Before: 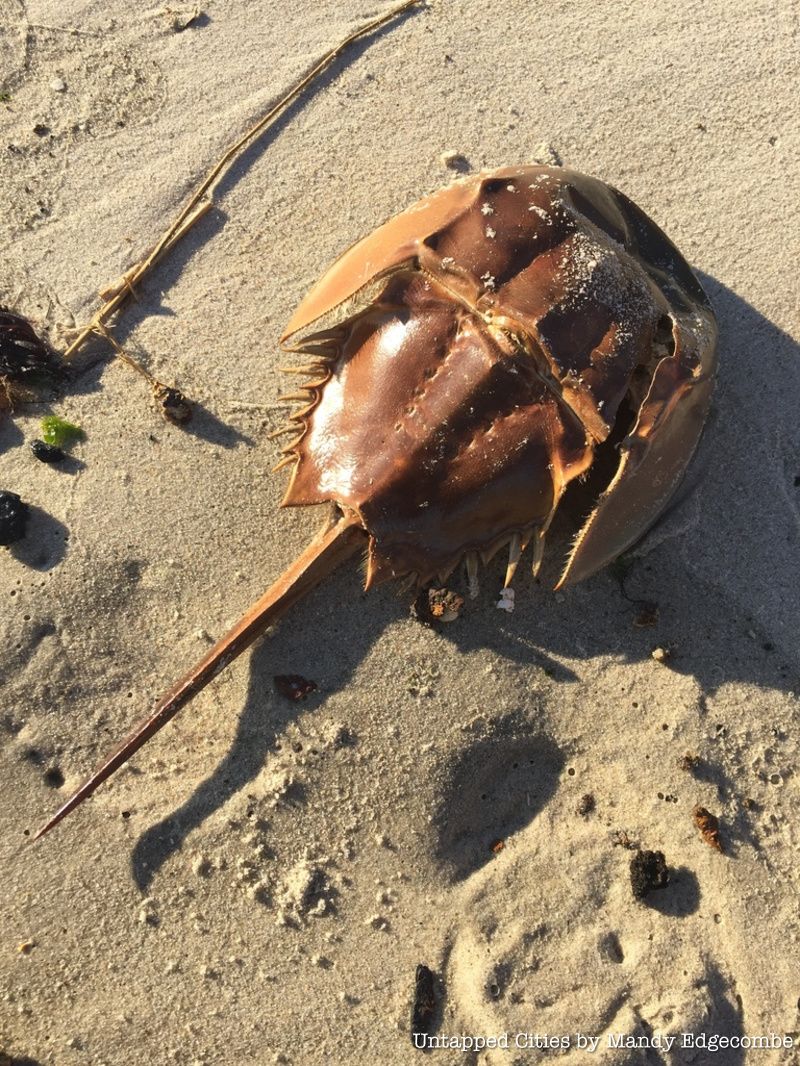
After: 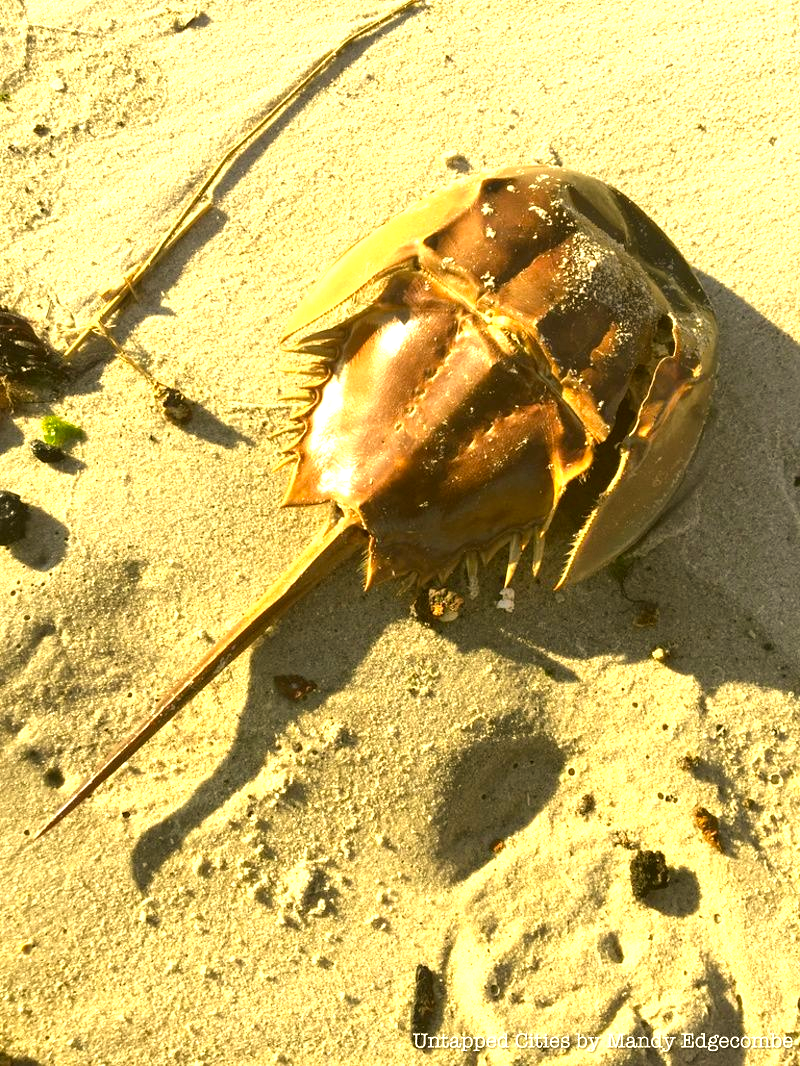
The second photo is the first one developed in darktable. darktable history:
exposure: black level correction 0, exposure 1.1 EV, compensate highlight preservation false
color correction: highlights a* 0.162, highlights b* 29.53, shadows a* -0.162, shadows b* 21.09
